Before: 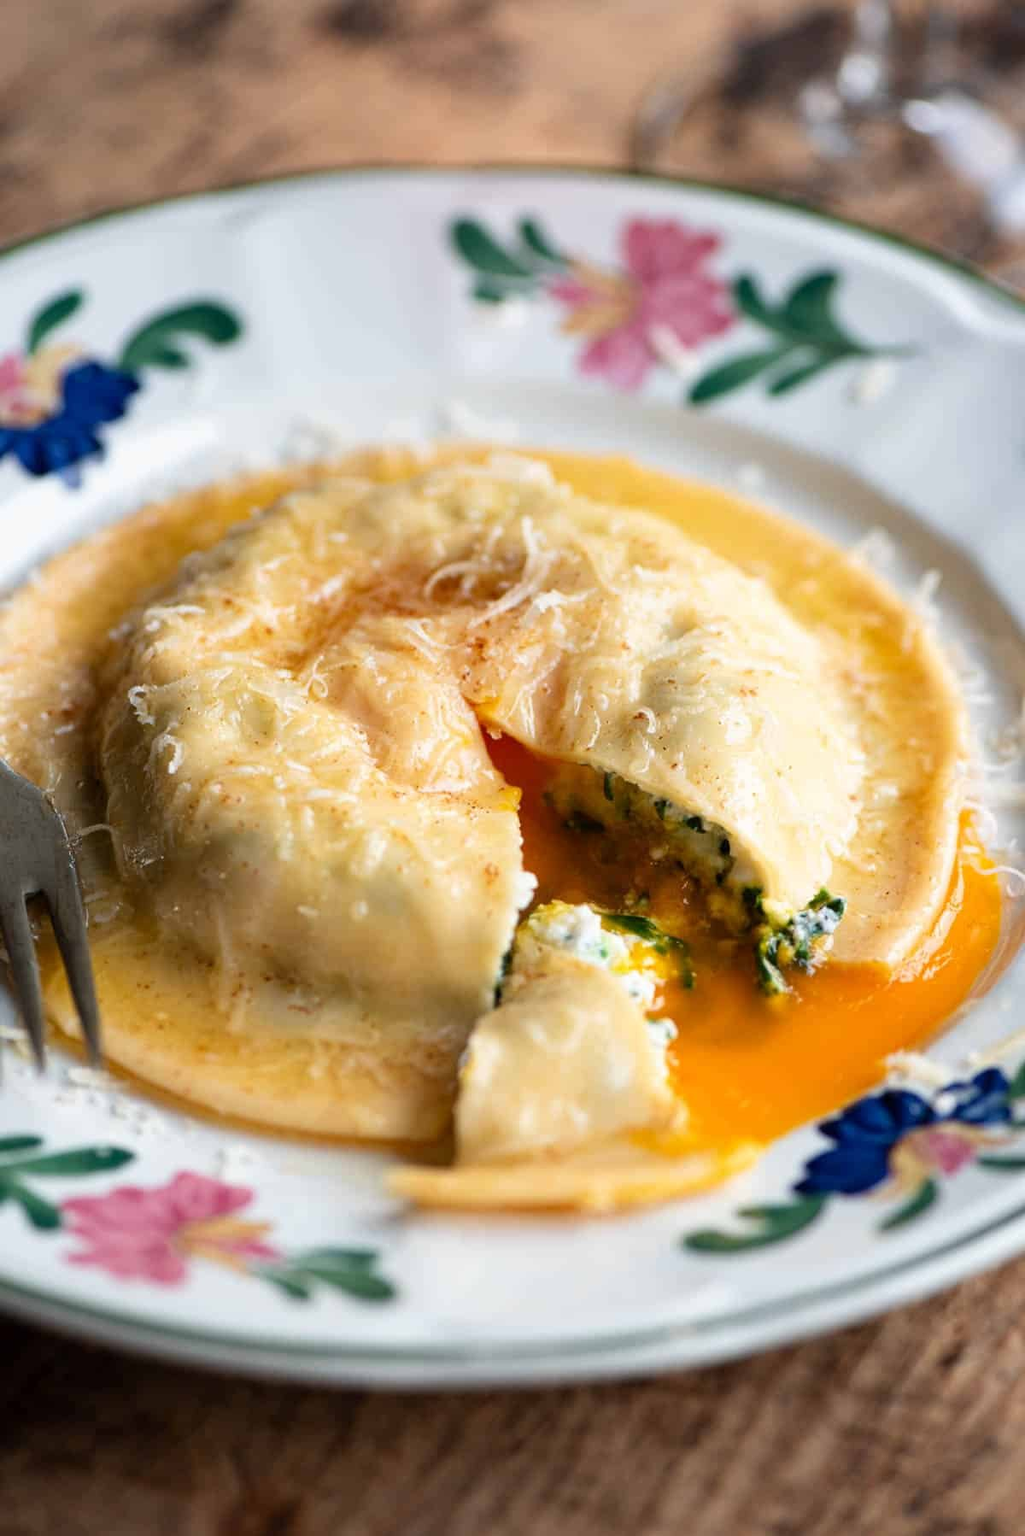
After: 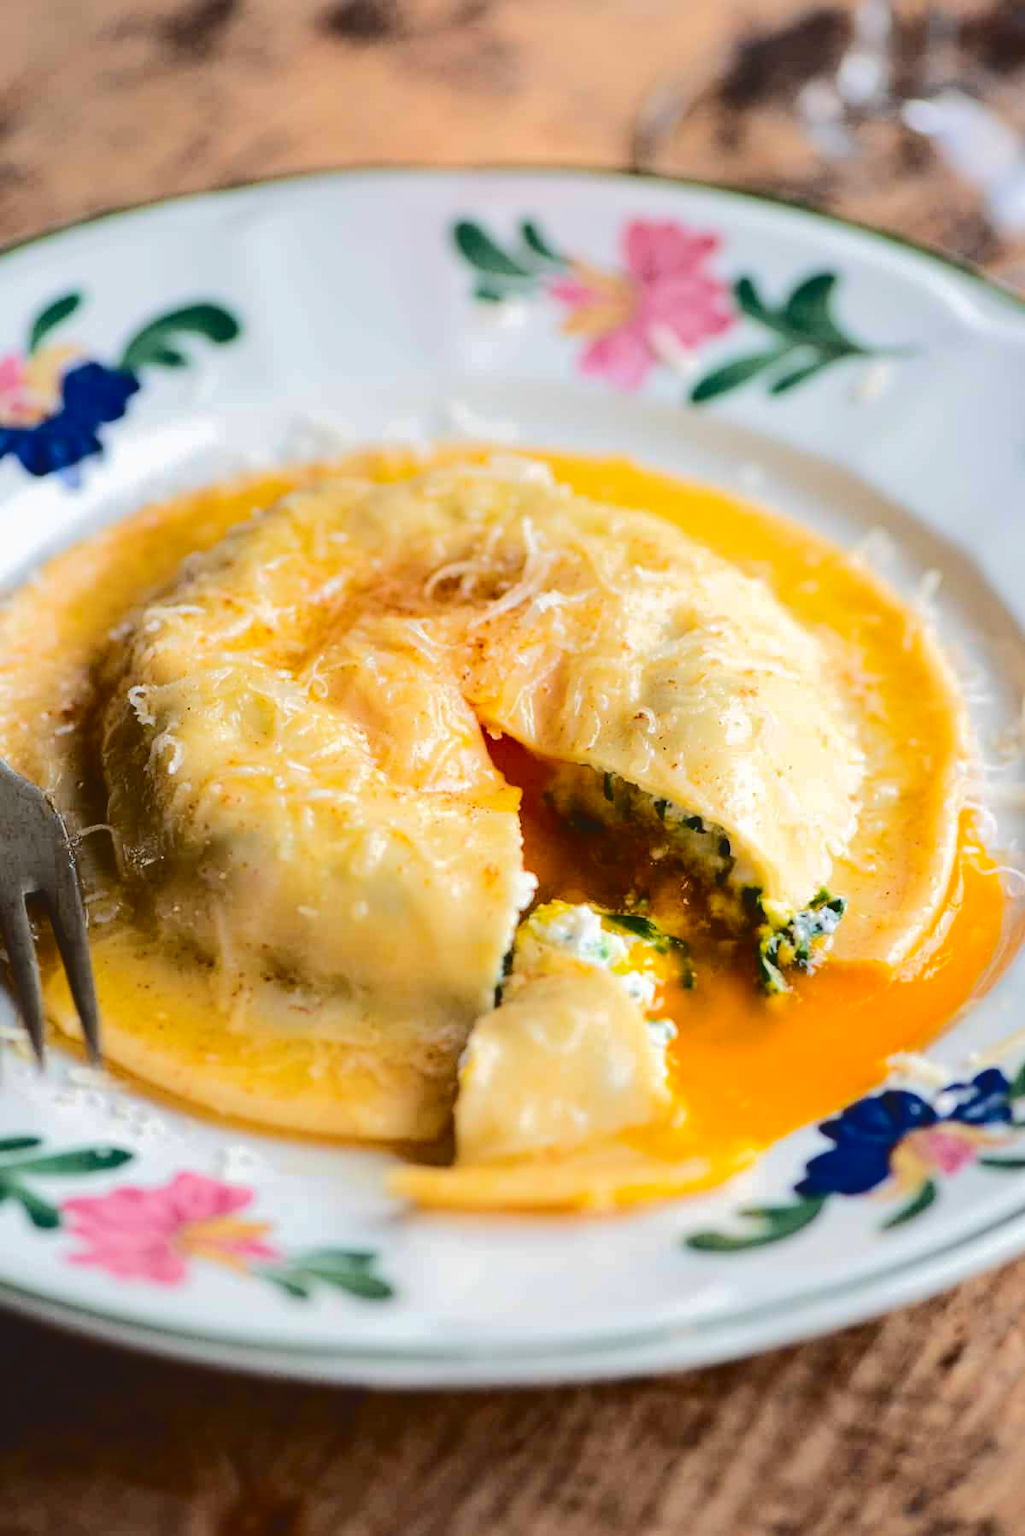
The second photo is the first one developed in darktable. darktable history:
tone curve: curves: ch0 [(0, 0) (0.003, 0.089) (0.011, 0.089) (0.025, 0.088) (0.044, 0.089) (0.069, 0.094) (0.1, 0.108) (0.136, 0.119) (0.177, 0.147) (0.224, 0.204) (0.277, 0.28) (0.335, 0.389) (0.399, 0.486) (0.468, 0.588) (0.543, 0.647) (0.623, 0.705) (0.709, 0.759) (0.801, 0.815) (0.898, 0.873) (1, 1)], color space Lab, independent channels, preserve colors none
color balance rgb: shadows lift › chroma 2.028%, shadows lift › hue 48.76°, perceptual saturation grading › global saturation 25.065%, perceptual brilliance grading › global brilliance 14.776%, perceptual brilliance grading › shadows -34.747%, contrast -20.351%
